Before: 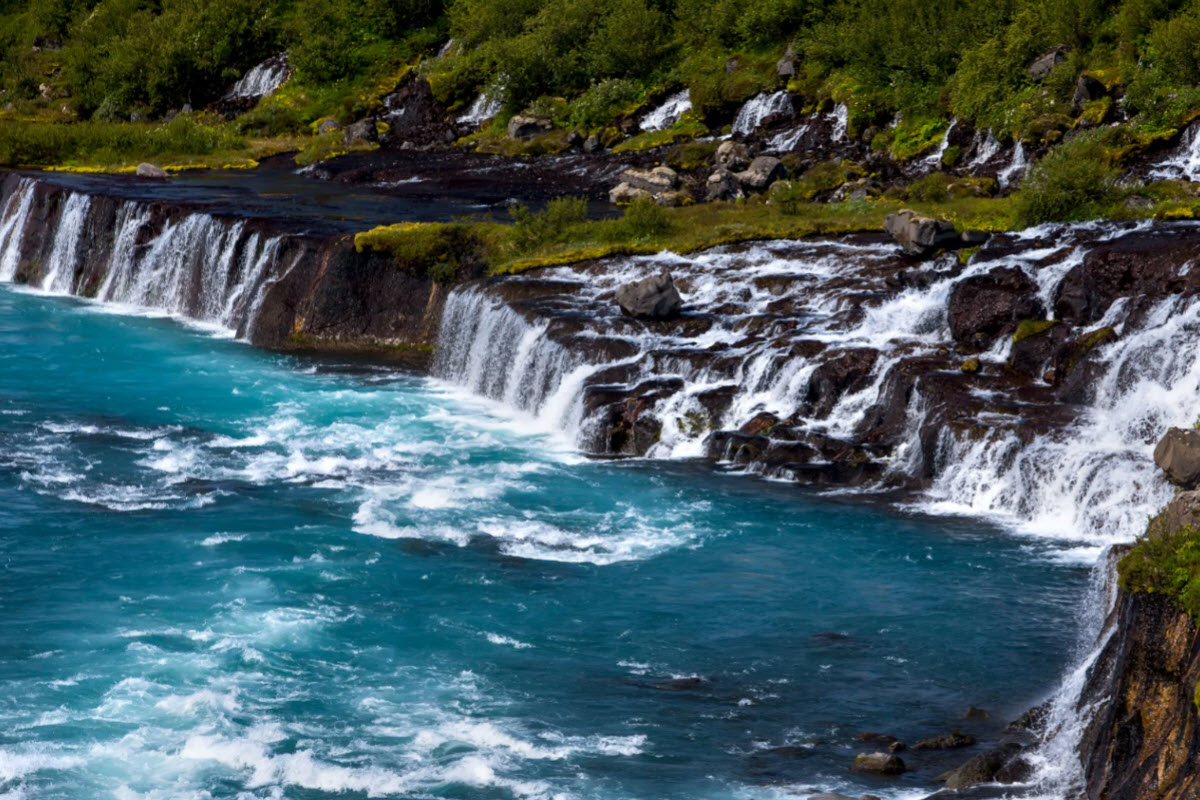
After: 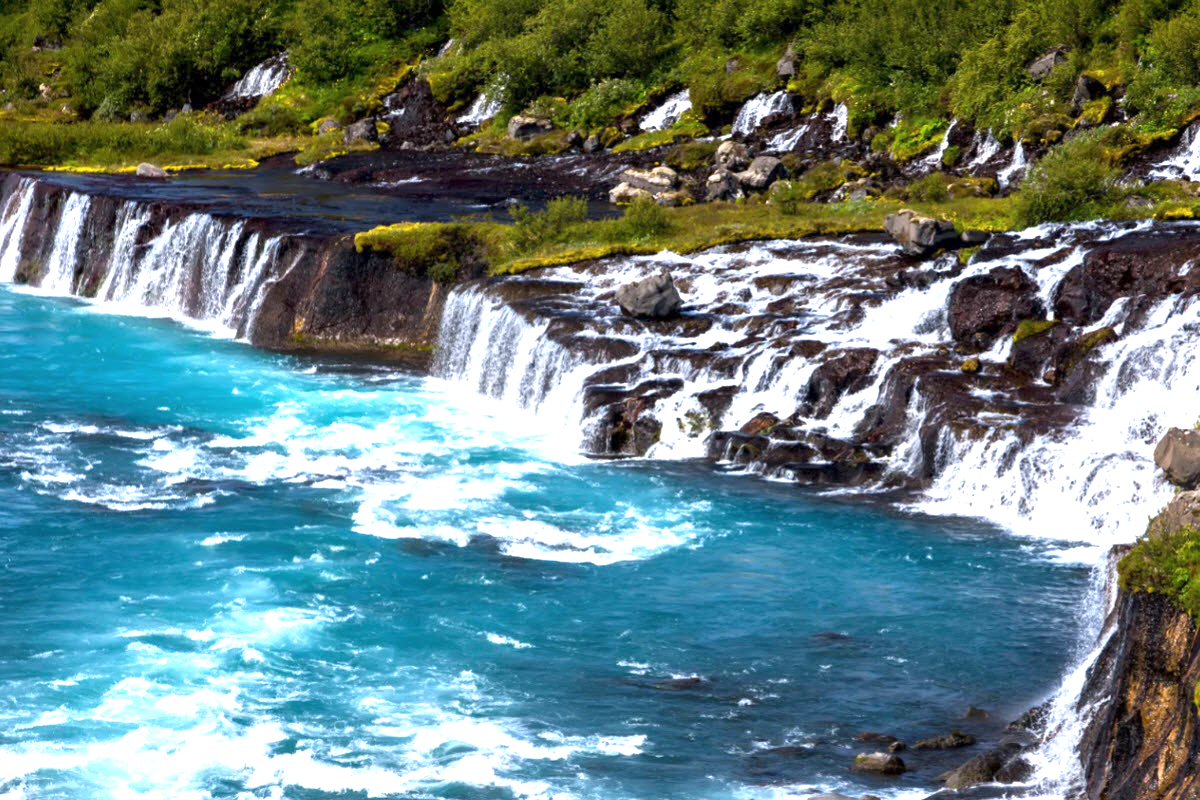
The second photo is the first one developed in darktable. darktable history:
color balance: output saturation 98.5%
exposure: exposure 1.25 EV, compensate exposure bias true, compensate highlight preservation false
